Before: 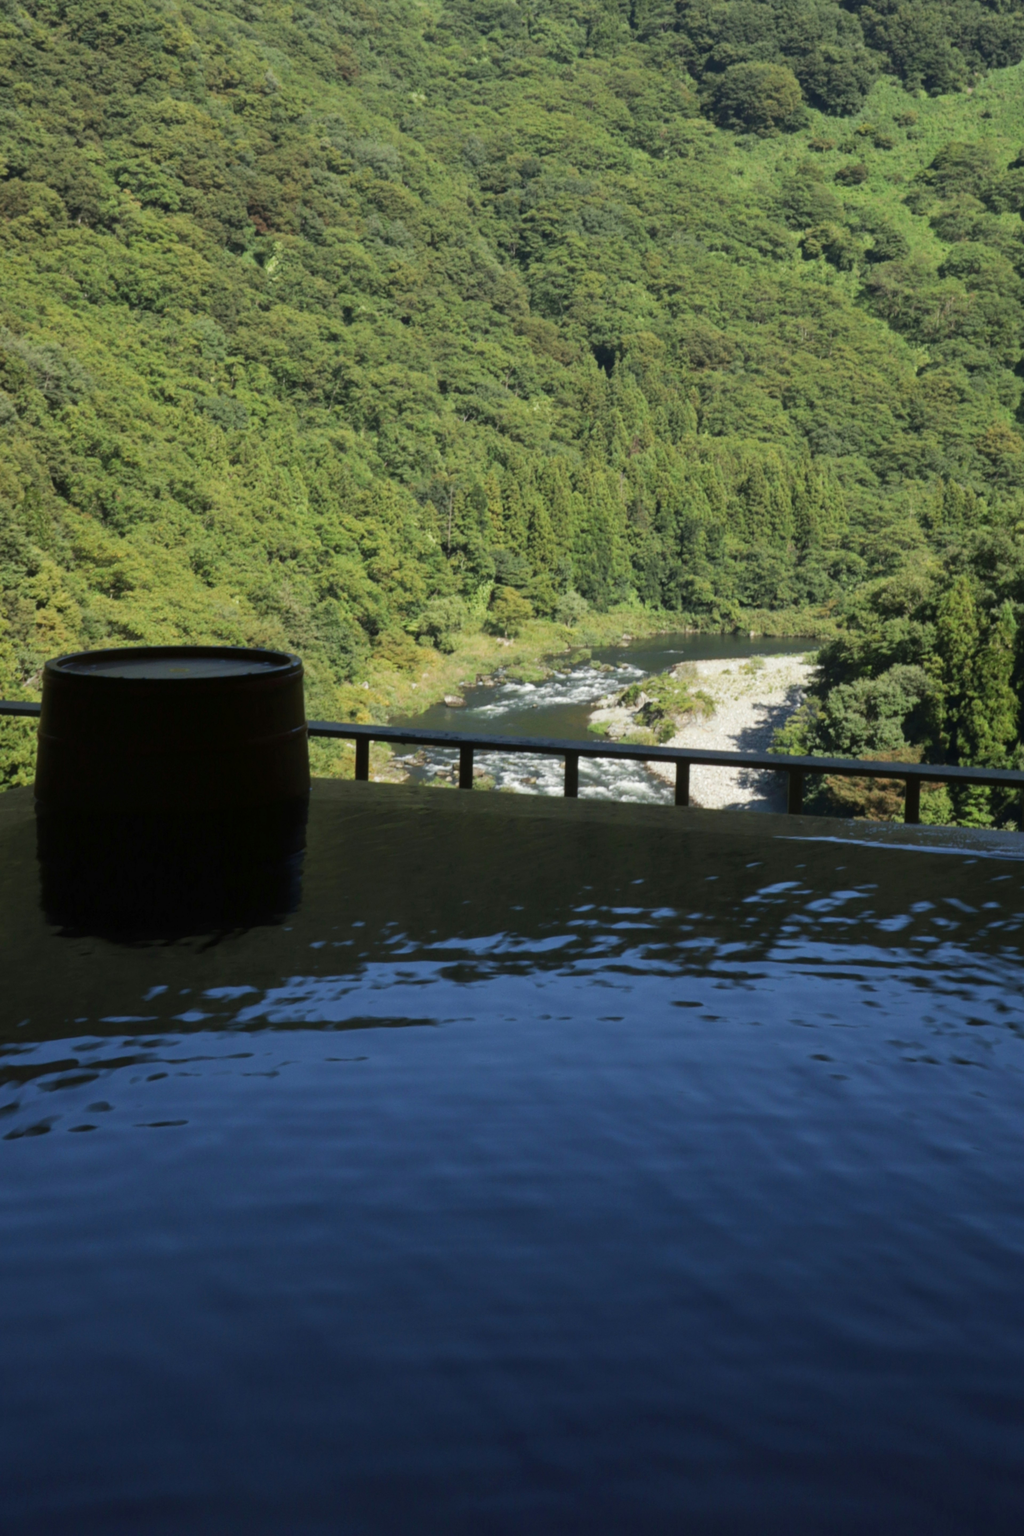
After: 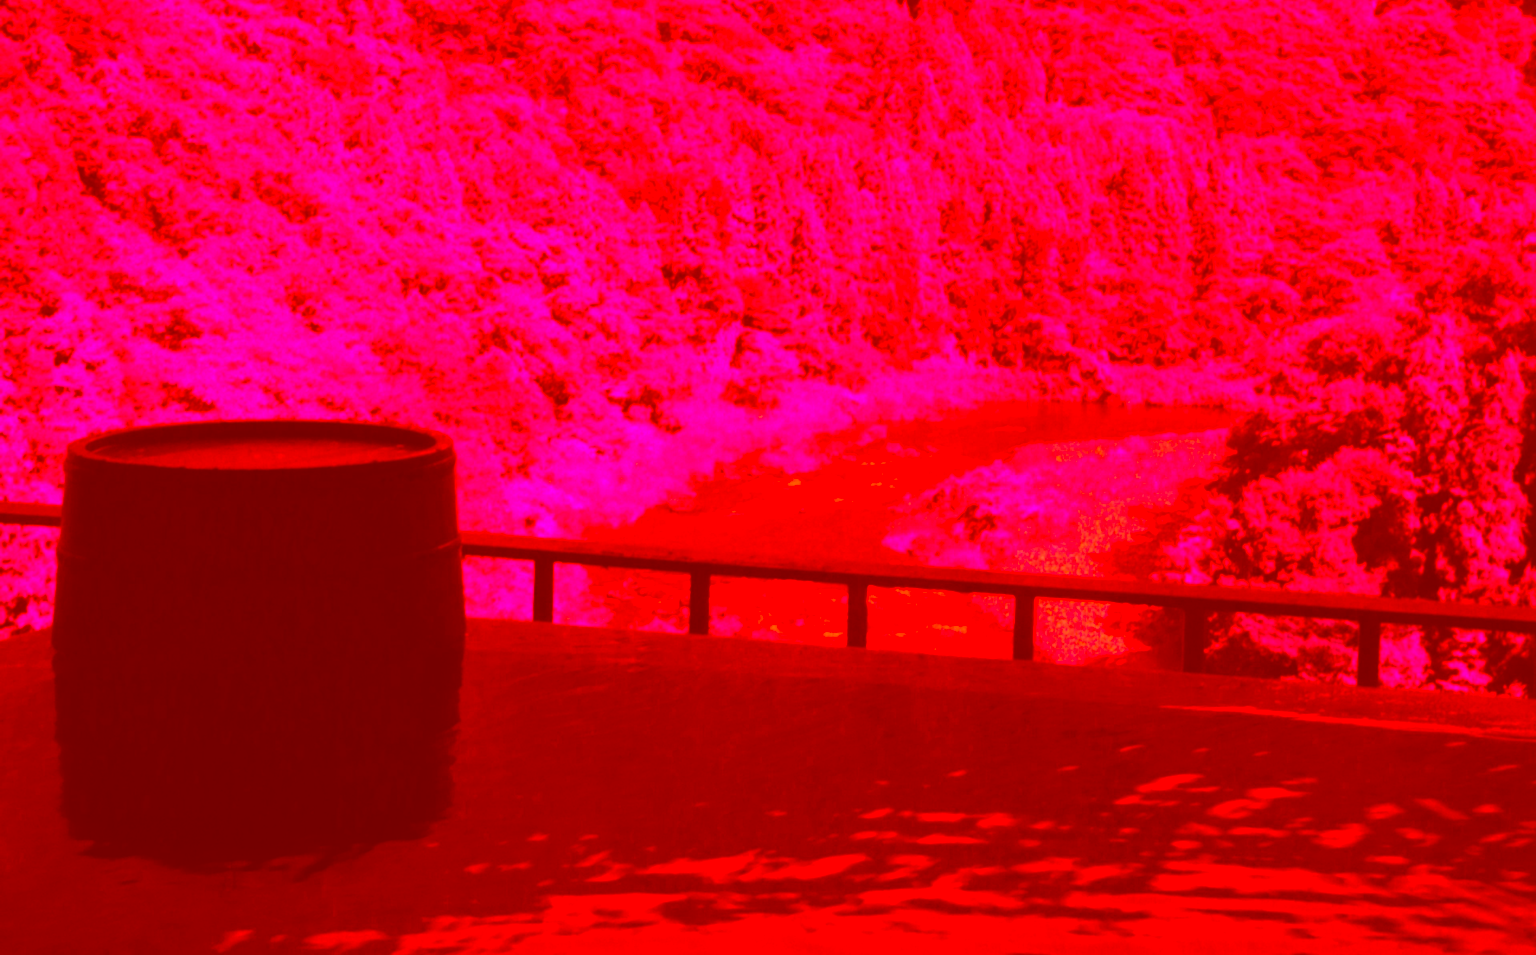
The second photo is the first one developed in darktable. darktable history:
color correction: highlights a* -39.34, highlights b* -39.49, shadows a* -39.85, shadows b* -39.98, saturation -3
crop and rotate: top 23.848%, bottom 34.685%
